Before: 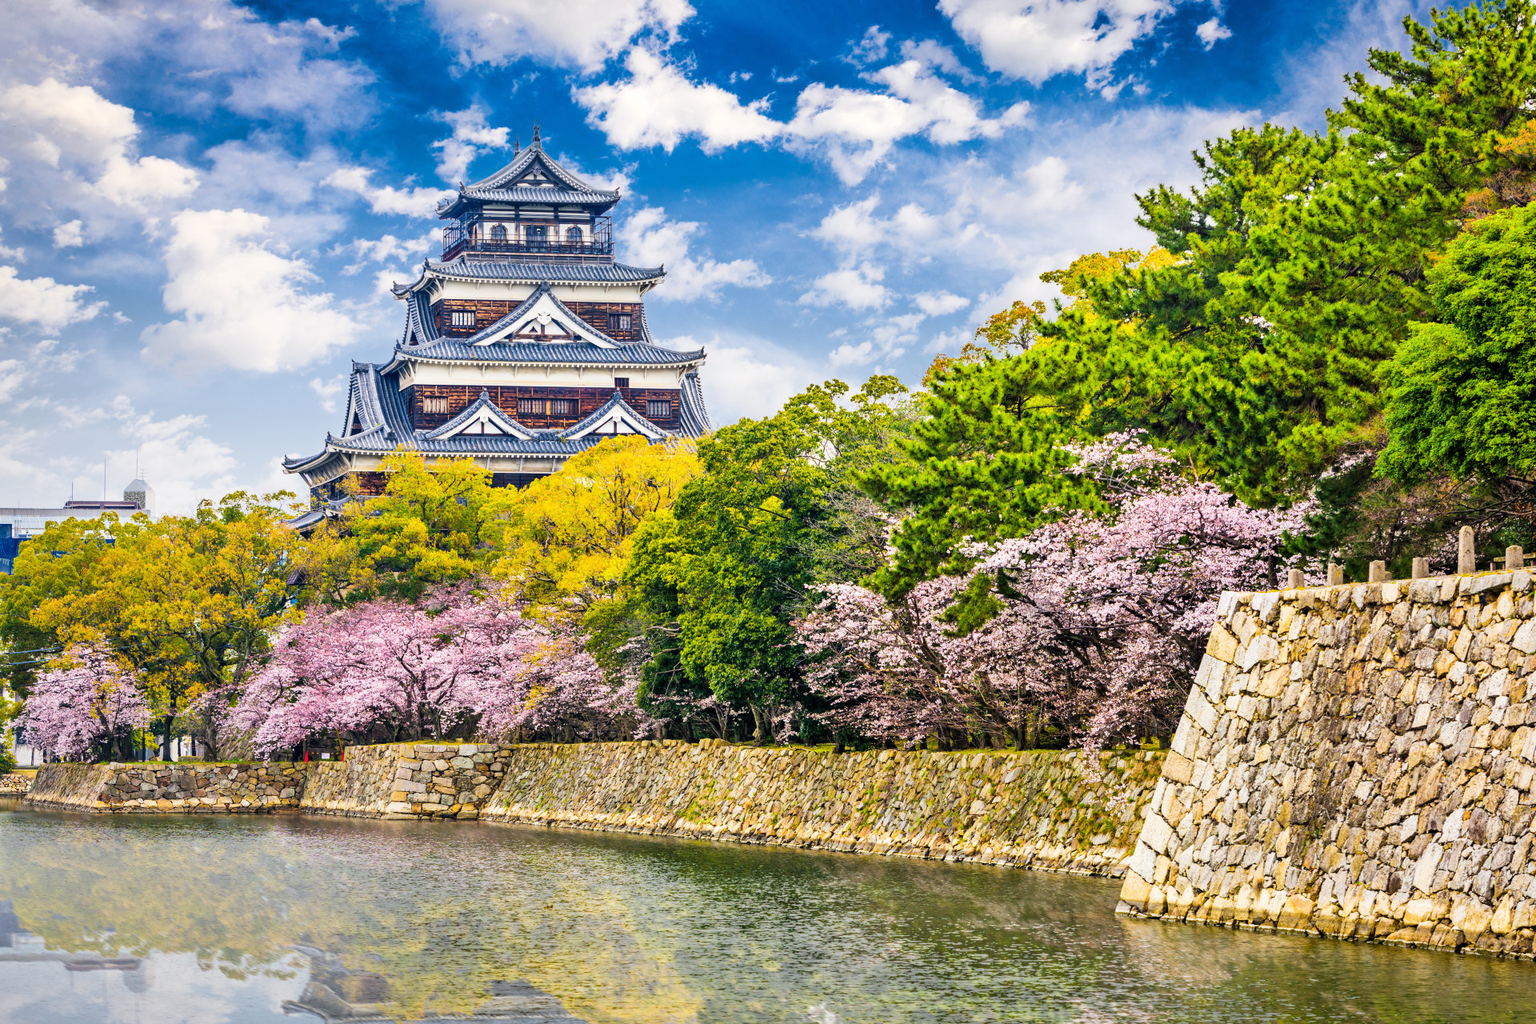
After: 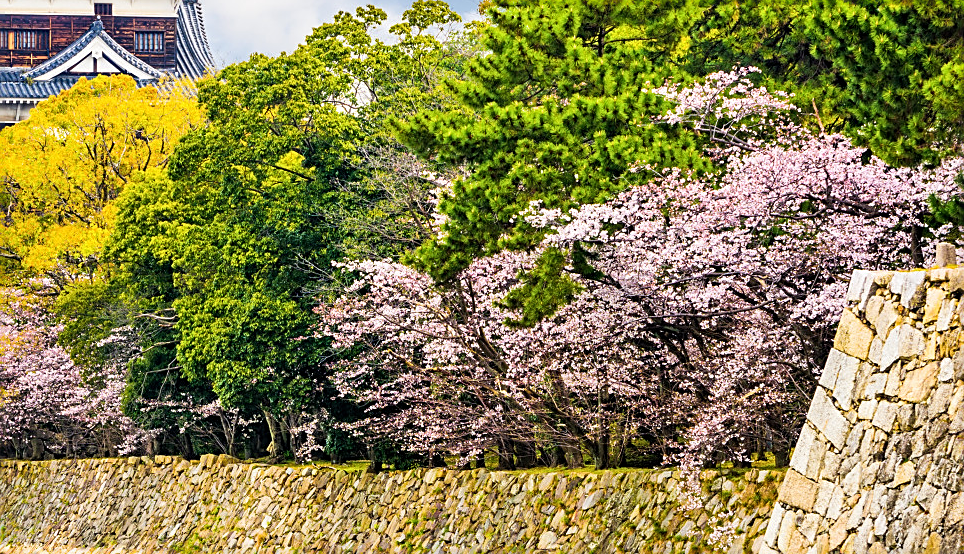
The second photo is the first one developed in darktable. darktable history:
sharpen: on, module defaults
crop: left 35.136%, top 36.698%, right 14.645%, bottom 19.96%
